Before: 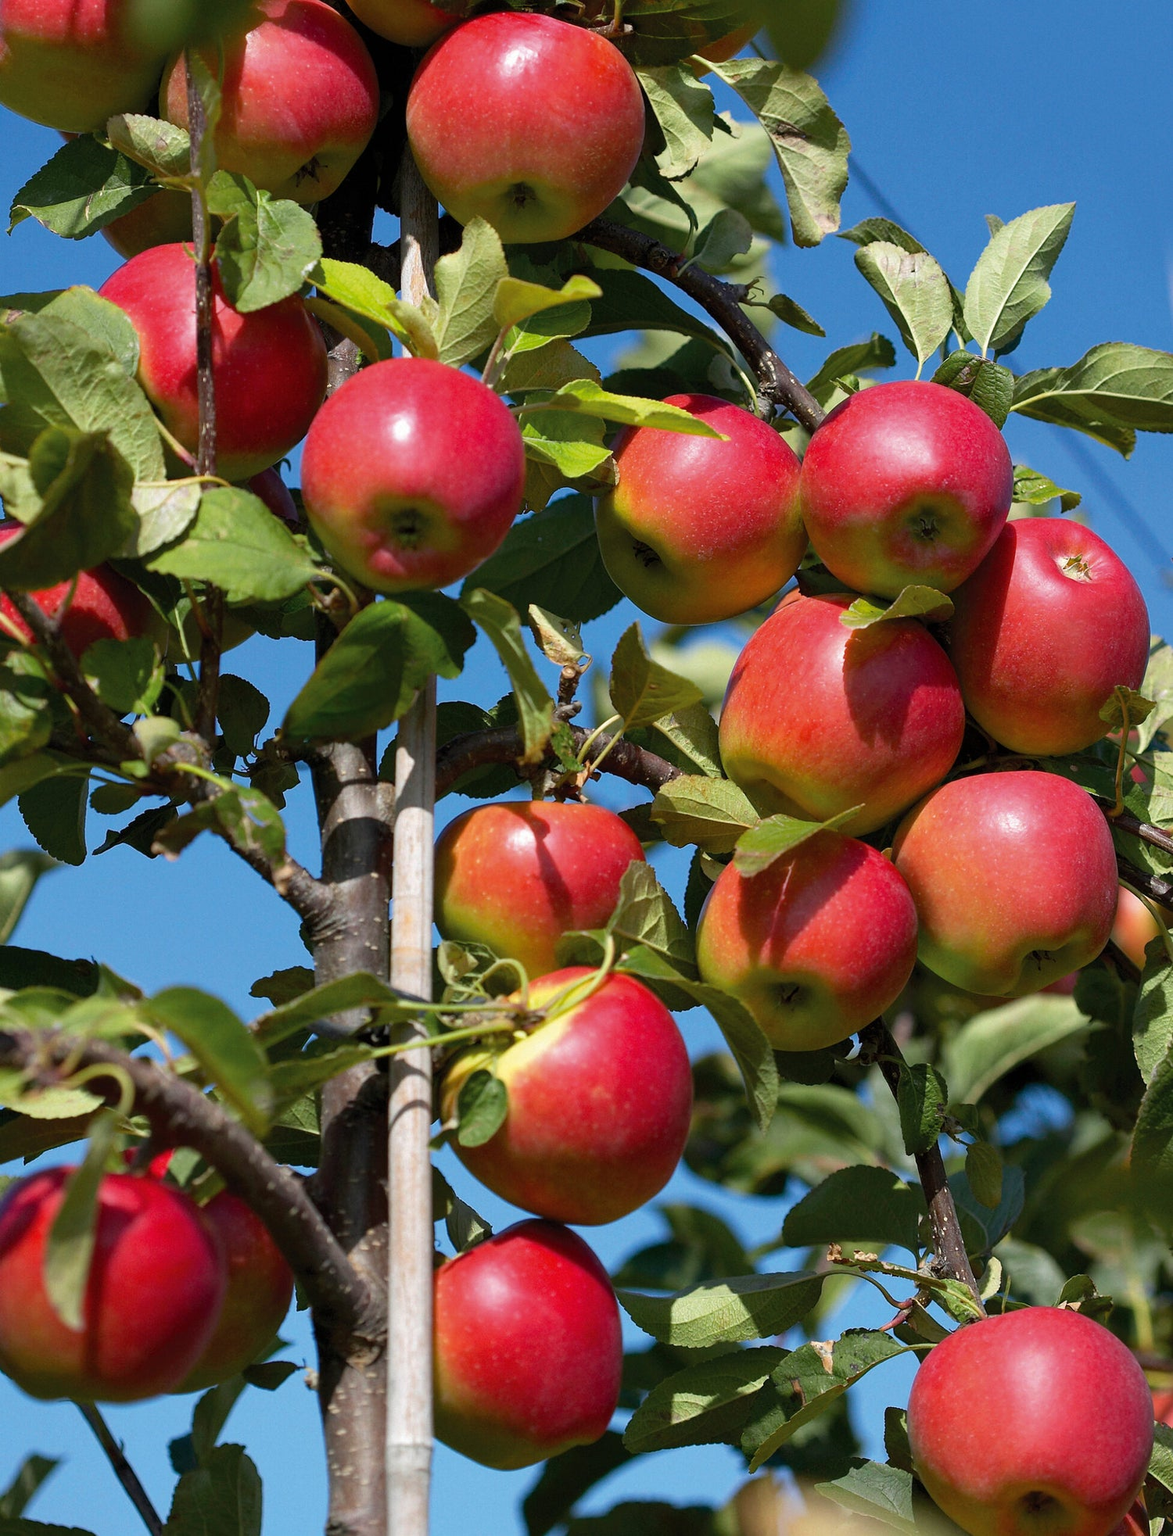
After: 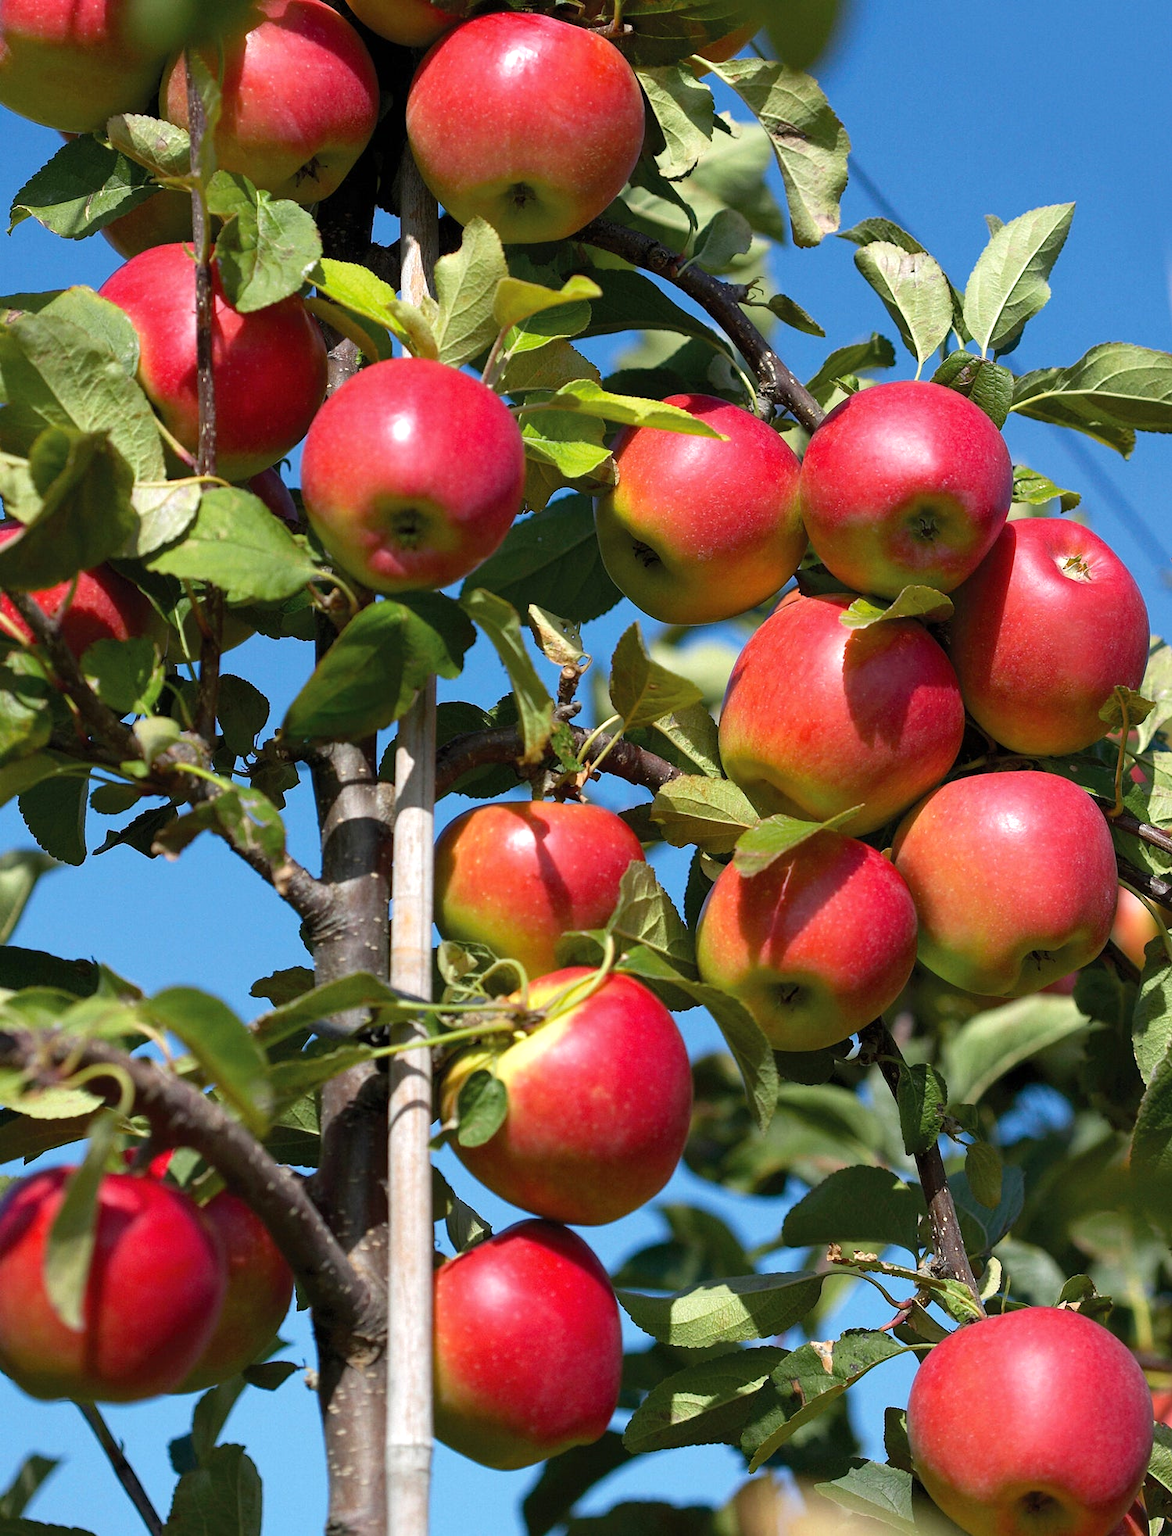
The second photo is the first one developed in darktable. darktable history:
exposure: exposure 0.27 EV, compensate highlight preservation false
